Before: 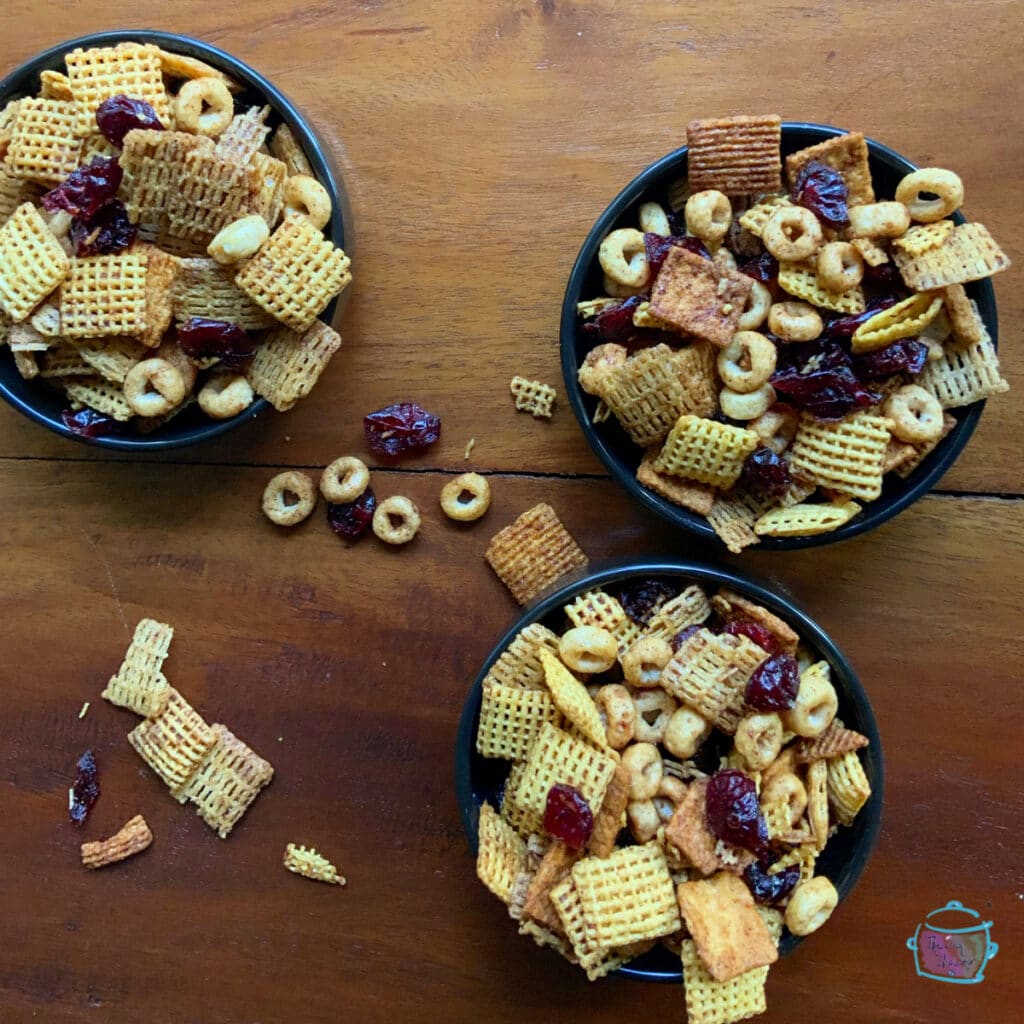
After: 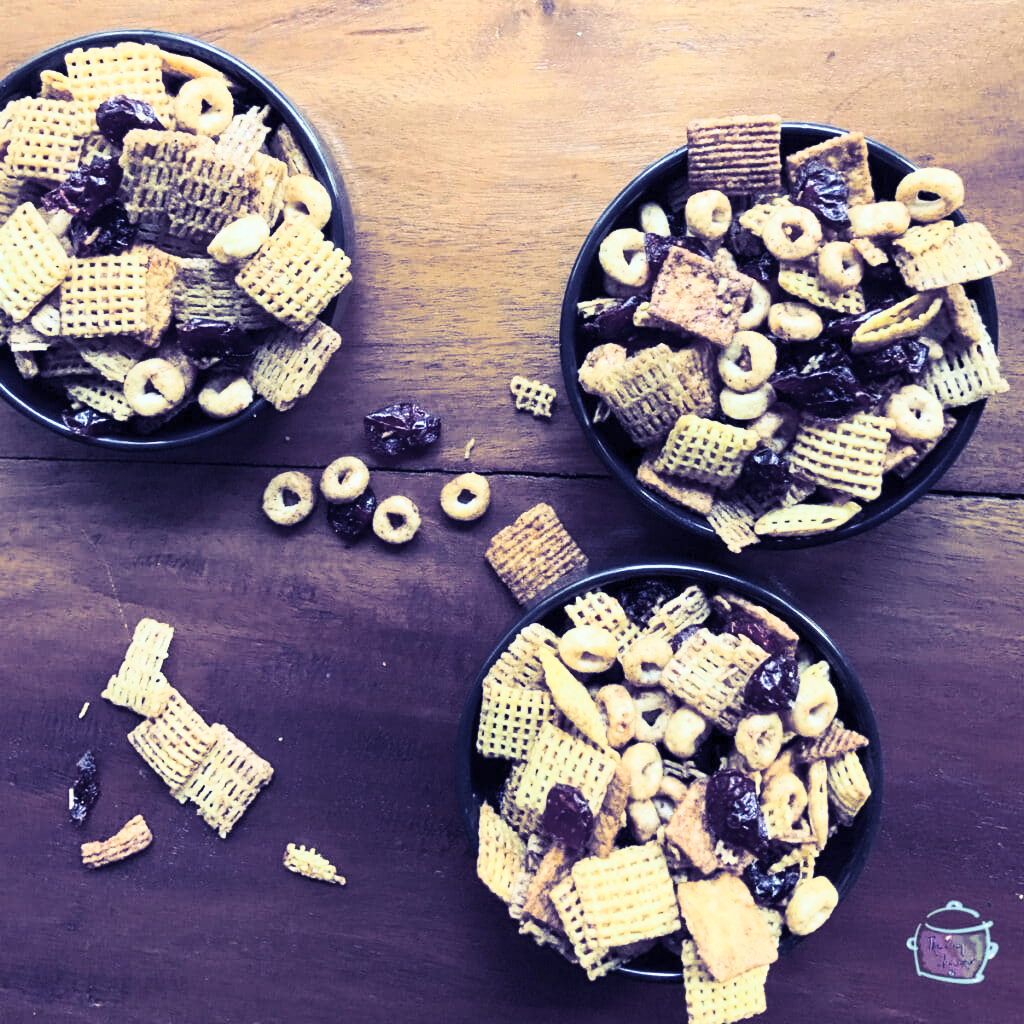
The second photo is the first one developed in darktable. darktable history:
contrast brightness saturation: contrast 0.43, brightness 0.56, saturation -0.19
split-toning: shadows › hue 242.67°, shadows › saturation 0.733, highlights › hue 45.33°, highlights › saturation 0.667, balance -53.304, compress 21.15%
